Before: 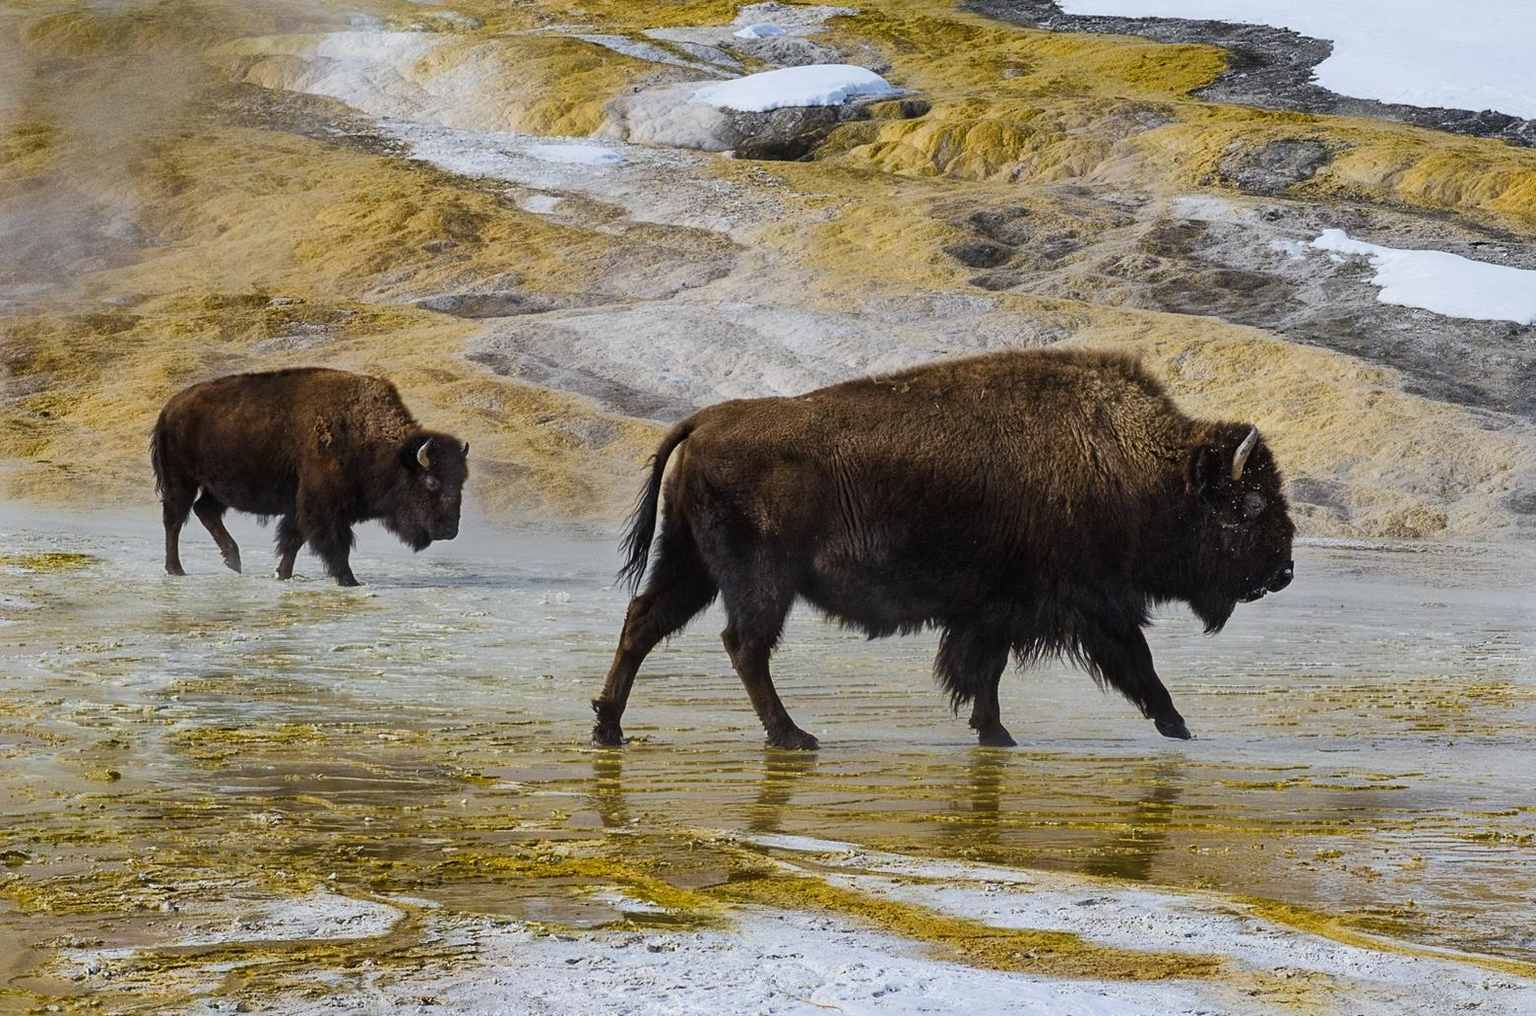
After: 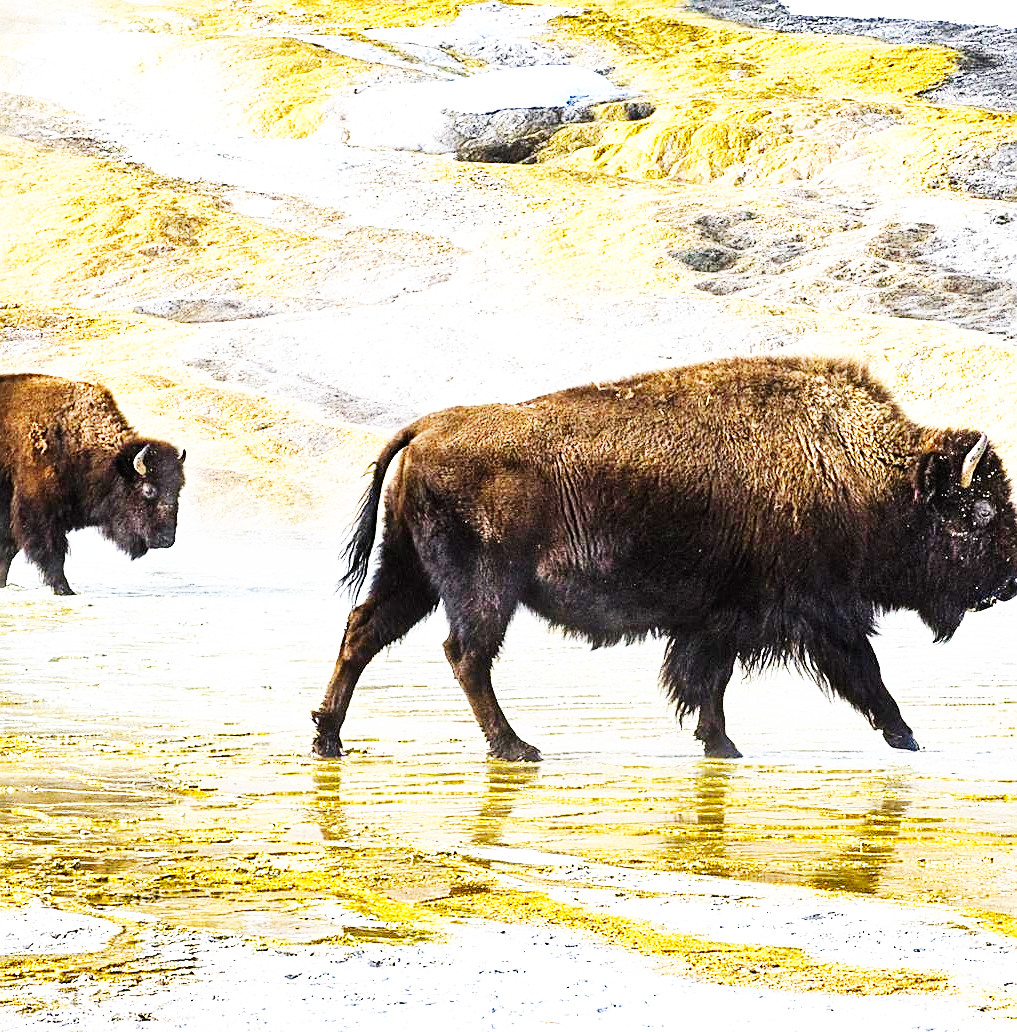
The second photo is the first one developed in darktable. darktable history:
sharpen: on, module defaults
exposure: exposure 1.156 EV, compensate highlight preservation false
base curve: curves: ch0 [(0, 0) (0.007, 0.004) (0.027, 0.03) (0.046, 0.07) (0.207, 0.54) (0.442, 0.872) (0.673, 0.972) (1, 1)], preserve colors none
crop and rotate: left 18.647%, right 16.135%
